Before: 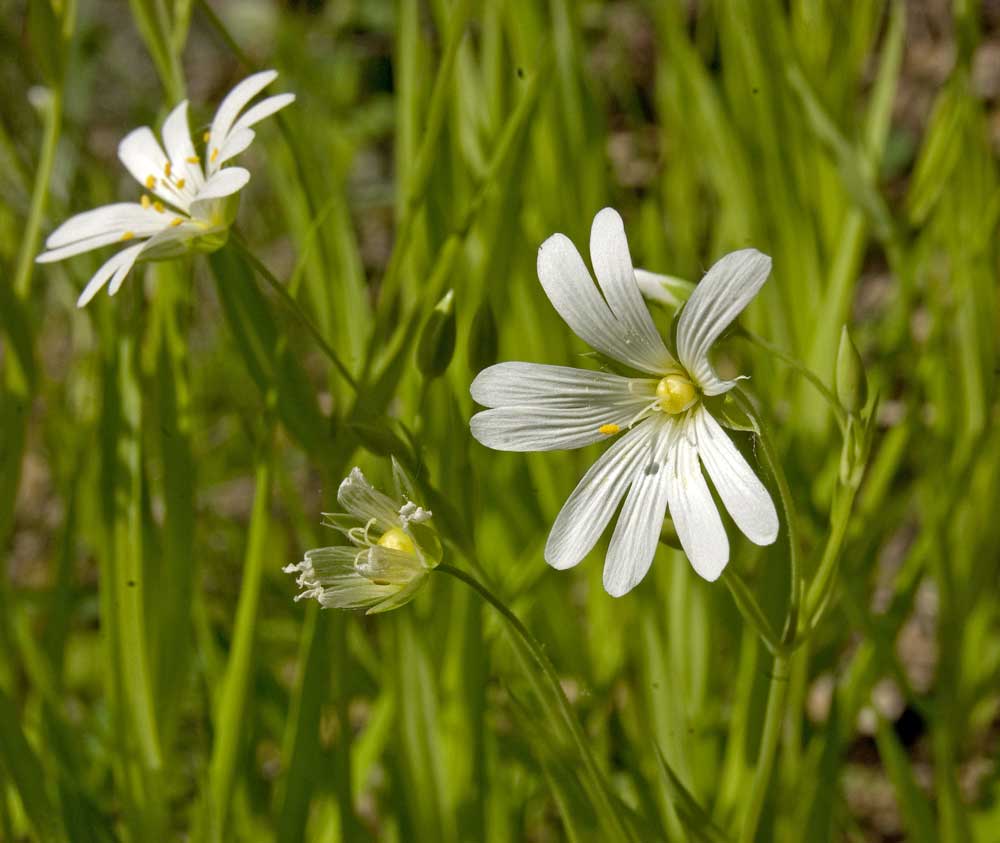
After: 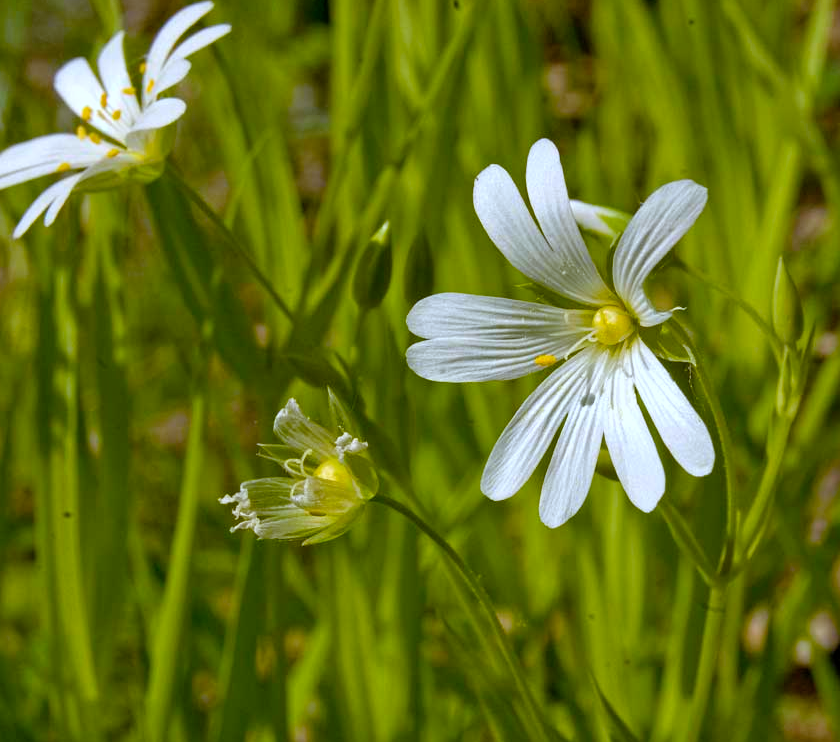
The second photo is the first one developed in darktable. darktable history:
crop: left 6.45%, top 8.227%, right 9.533%, bottom 3.662%
exposure: compensate exposure bias true, compensate highlight preservation false
color correction: highlights a* -1.97, highlights b* -18.55
haze removal: strength 0.019, distance 0.246, compatibility mode true, adaptive false
color balance rgb: perceptual saturation grading › global saturation 35.693%, perceptual saturation grading › shadows 35.88%, perceptual brilliance grading › global brilliance 2.764%, perceptual brilliance grading › highlights -2.807%, perceptual brilliance grading › shadows 3.307%
